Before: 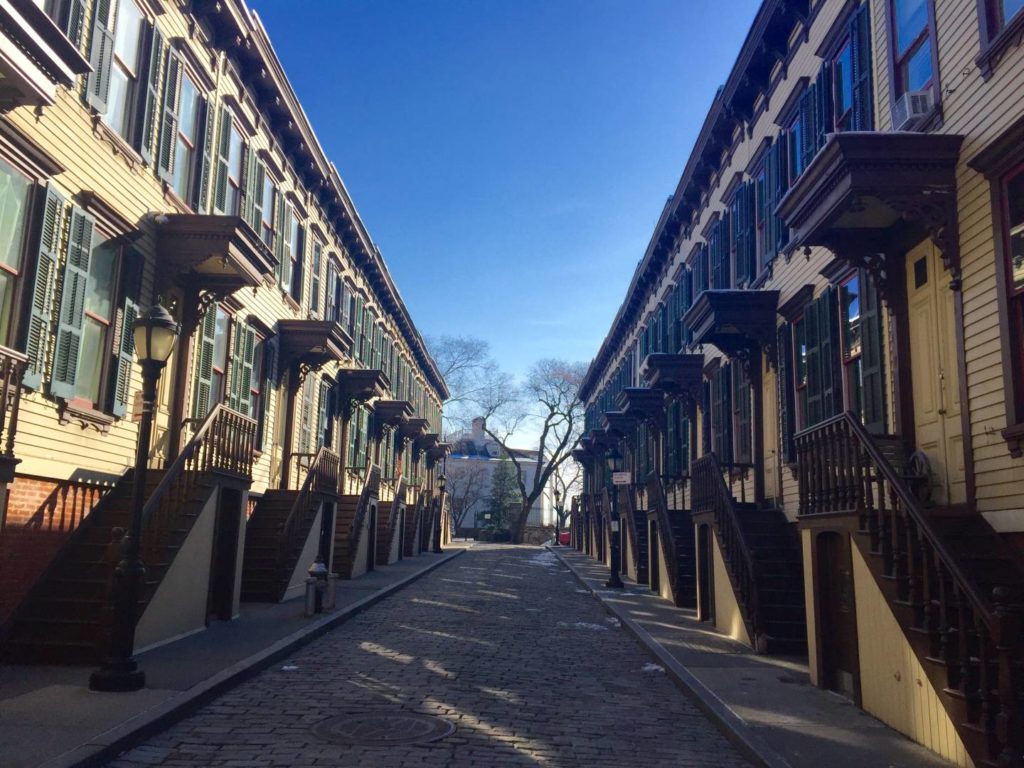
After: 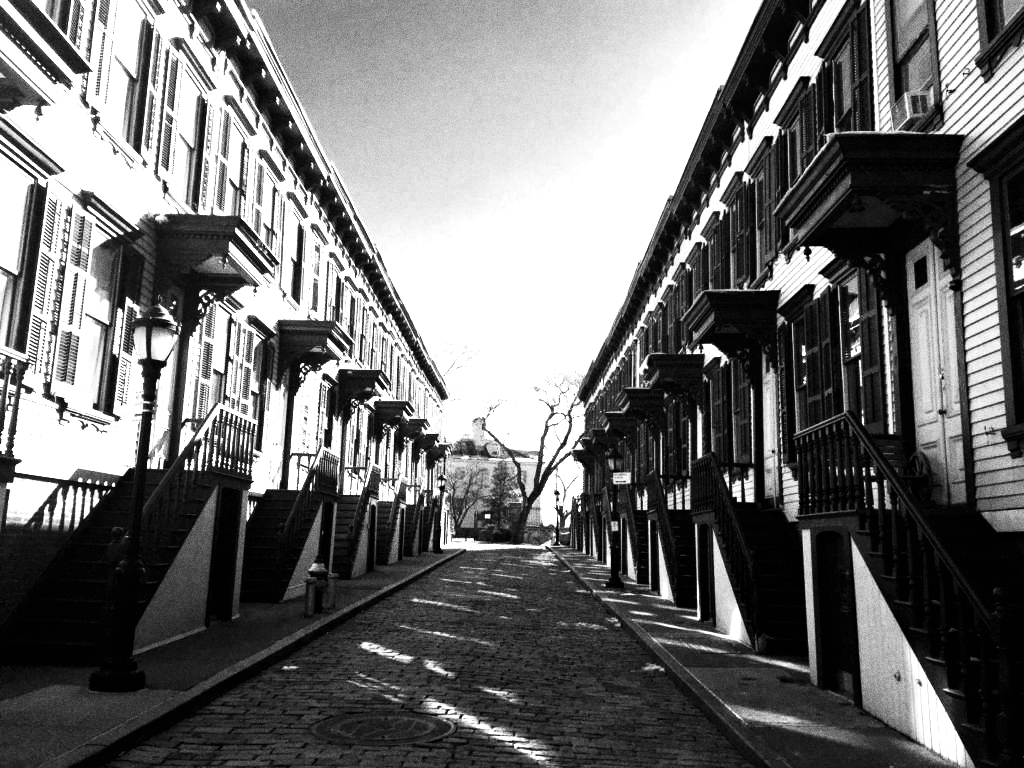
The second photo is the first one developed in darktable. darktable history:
base curve: curves: ch0 [(0, 0) (0.012, 0.01) (0.073, 0.168) (0.31, 0.711) (0.645, 0.957) (1, 1)], preserve colors none
color correction: saturation 0.5
exposure: black level correction 0, exposure 0.95 EV, compensate exposure bias true, compensate highlight preservation false
haze removal: compatibility mode true, adaptive false
levels: levels [0, 0.43, 0.859]
contrast brightness saturation: contrast -0.03, brightness -0.59, saturation -1
grain: coarseness 0.09 ISO, strength 40%
